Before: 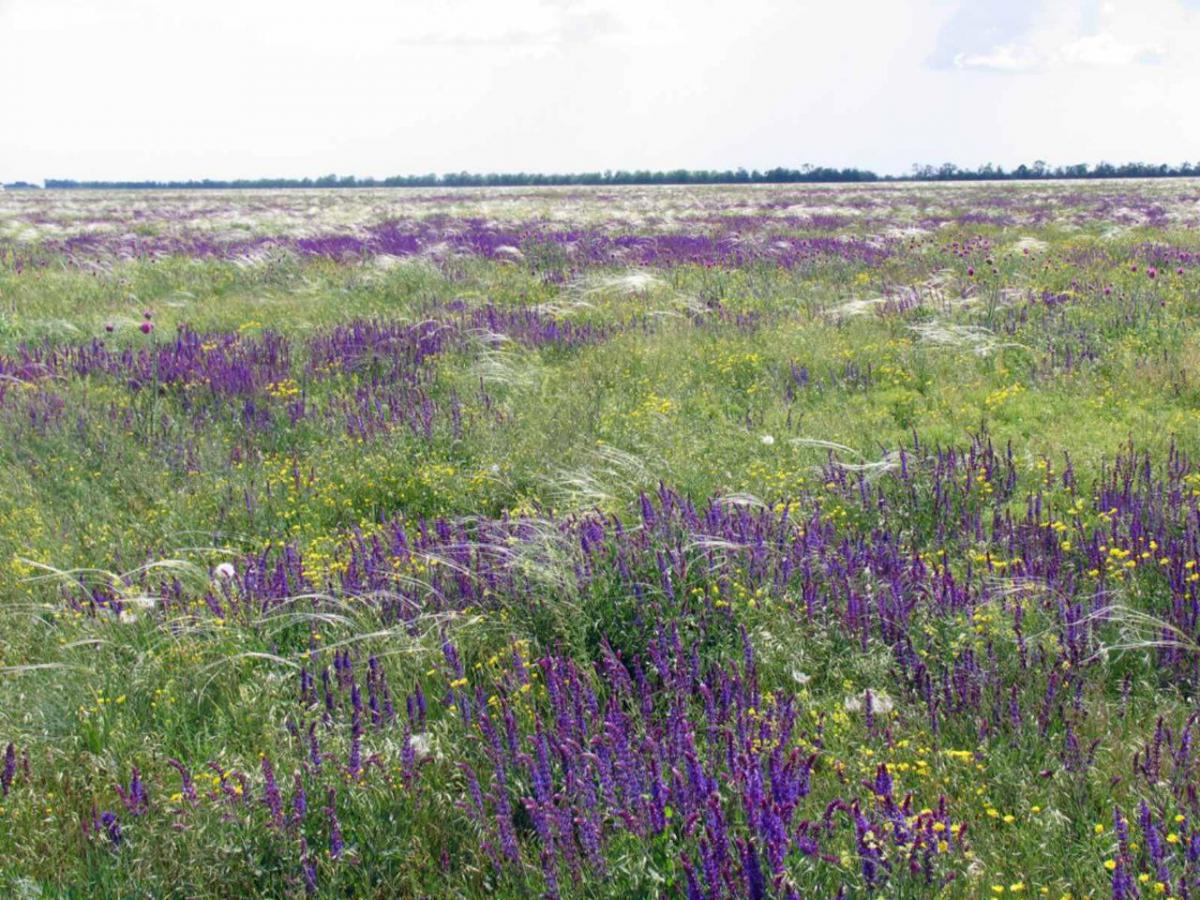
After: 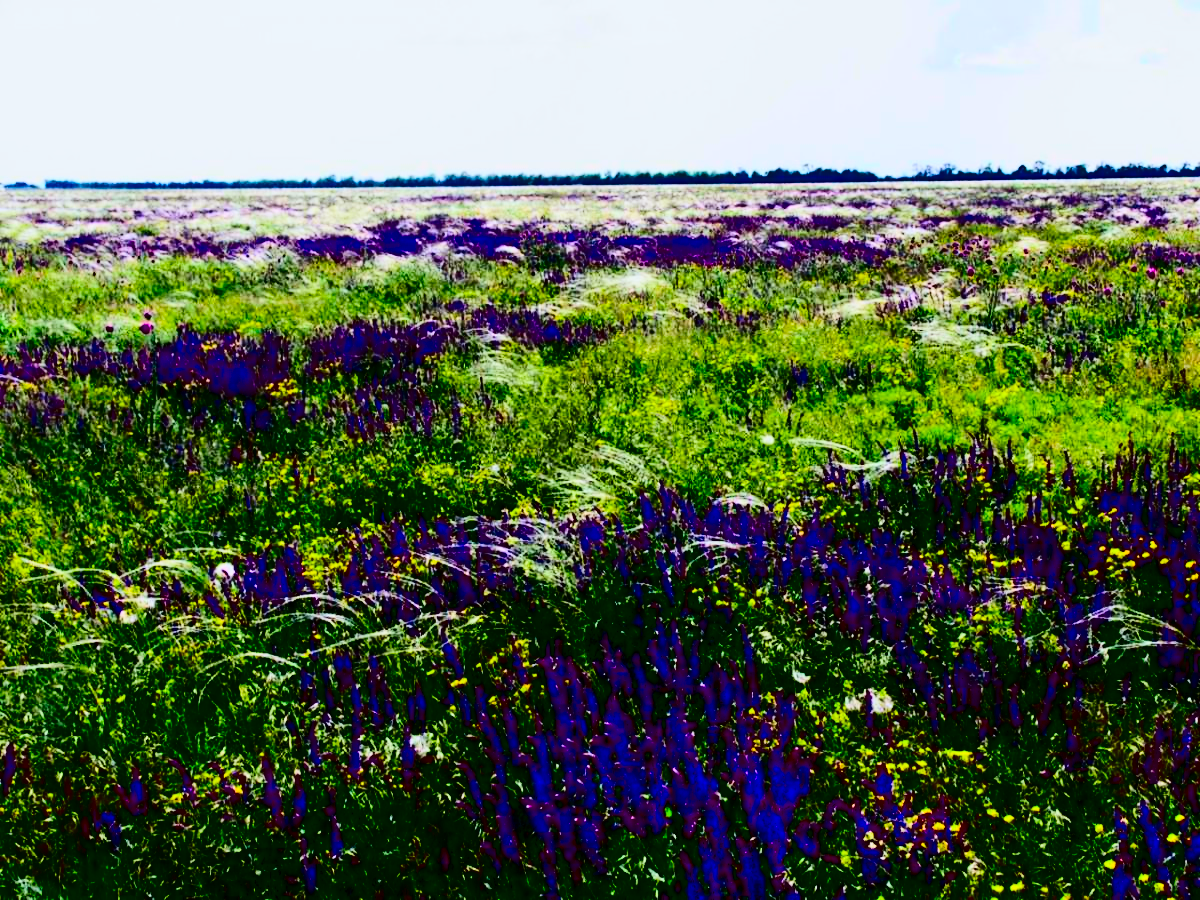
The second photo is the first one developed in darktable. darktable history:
color balance rgb: perceptual saturation grading › global saturation 30%, global vibrance 20%
filmic rgb: black relative exposure -7.65 EV, hardness 4.02, contrast 1.1, highlights saturation mix -30%
white balance: red 0.982, blue 1.018
contrast brightness saturation: contrast 0.77, brightness -1, saturation 1
